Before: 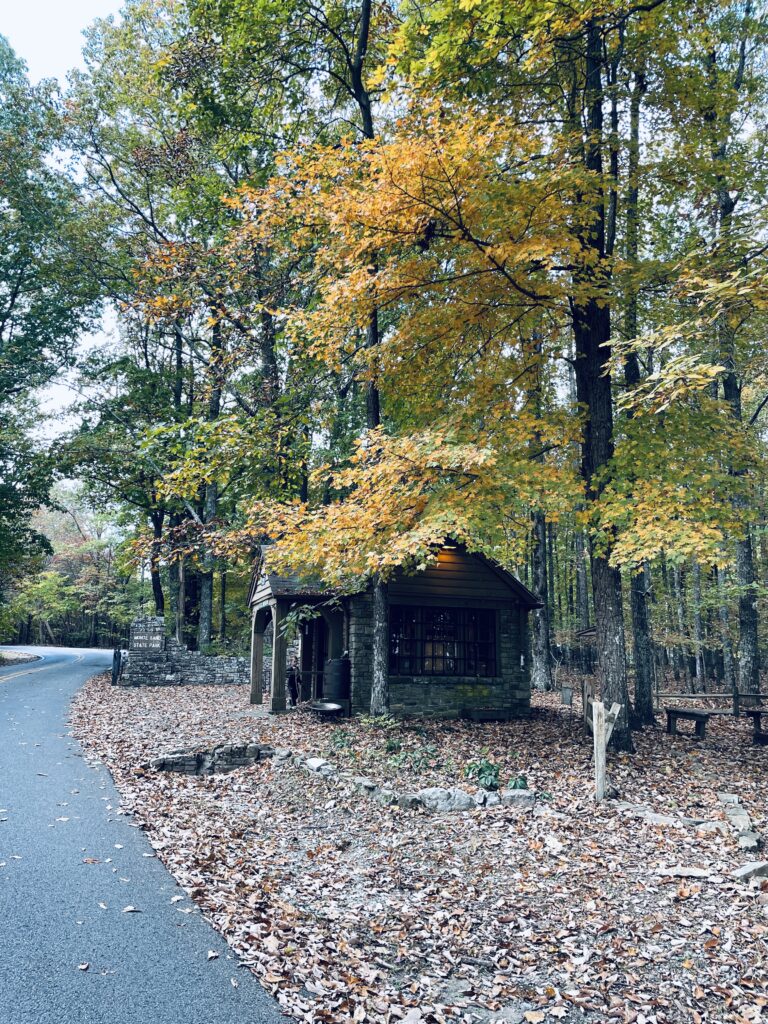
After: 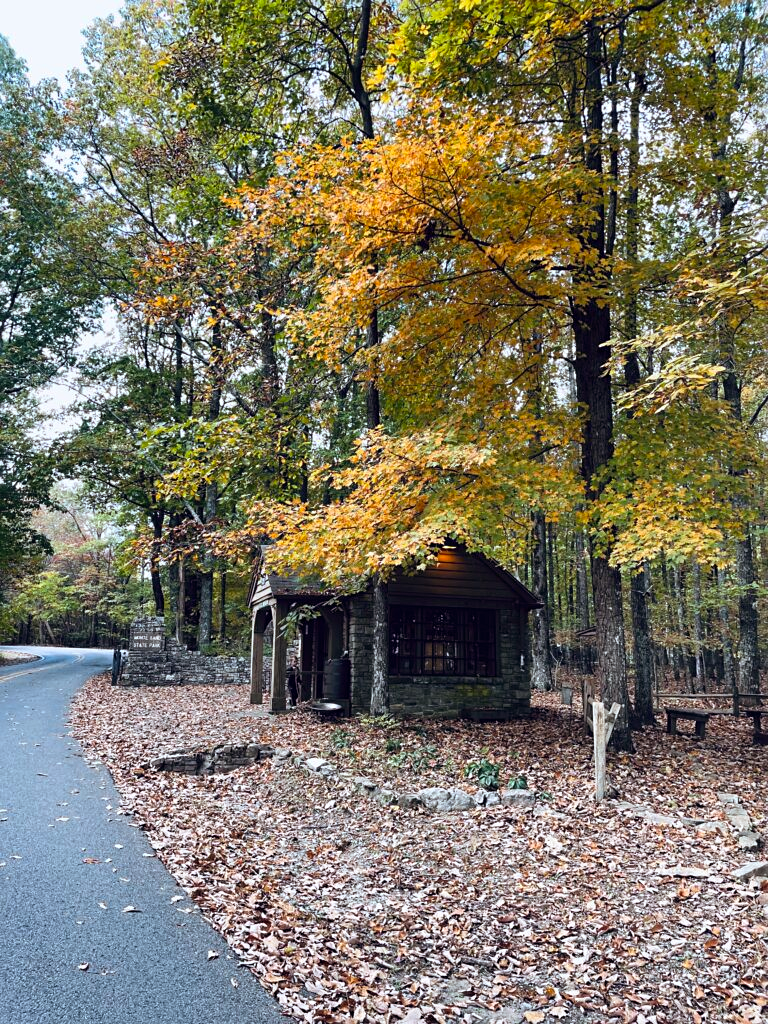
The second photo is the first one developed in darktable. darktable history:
tone equalizer: on, module defaults
sharpen: amount 0.2
rgb levels: mode RGB, independent channels, levels [[0, 0.5, 1], [0, 0.521, 1], [0, 0.536, 1]]
shadows and highlights: radius 334.93, shadows 63.48, highlights 6.06, compress 87.7%, highlights color adjustment 39.73%, soften with gaussian
